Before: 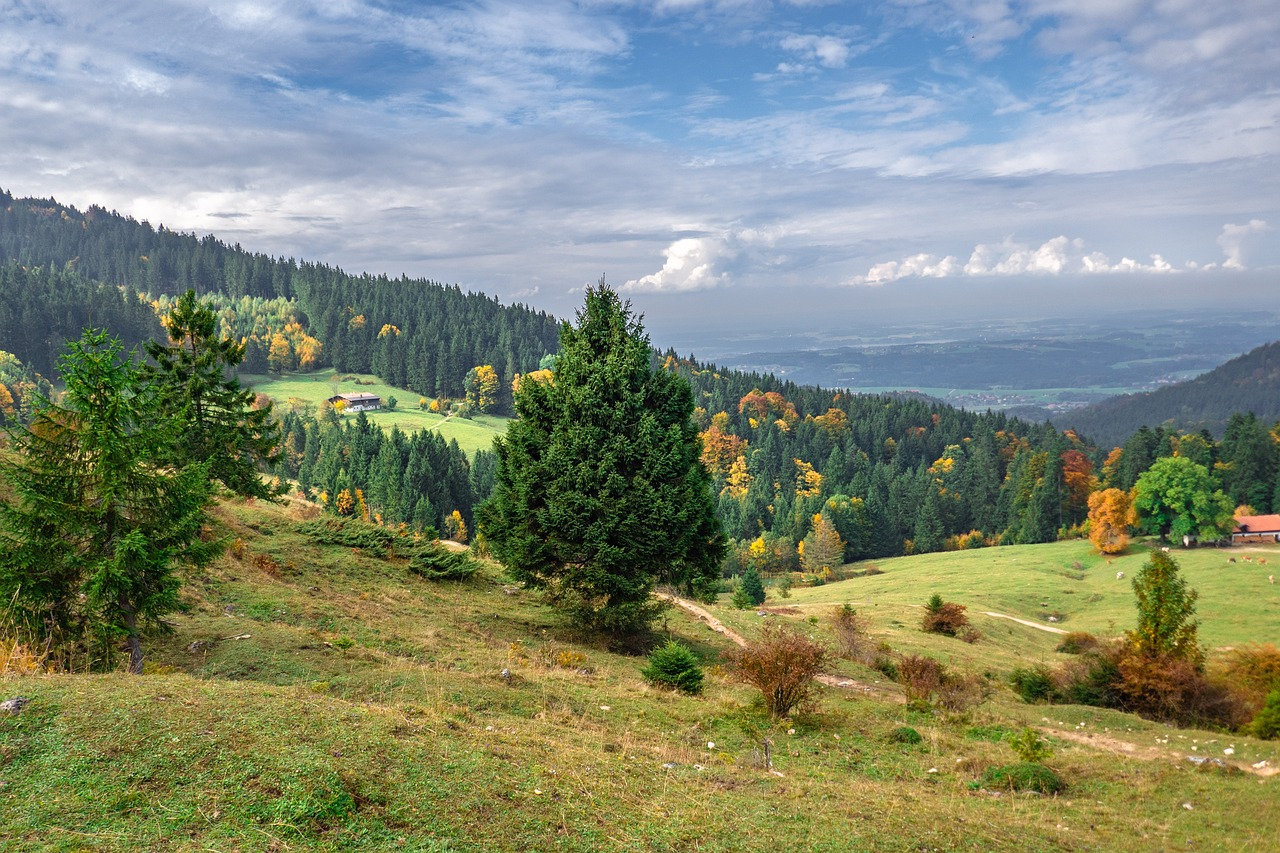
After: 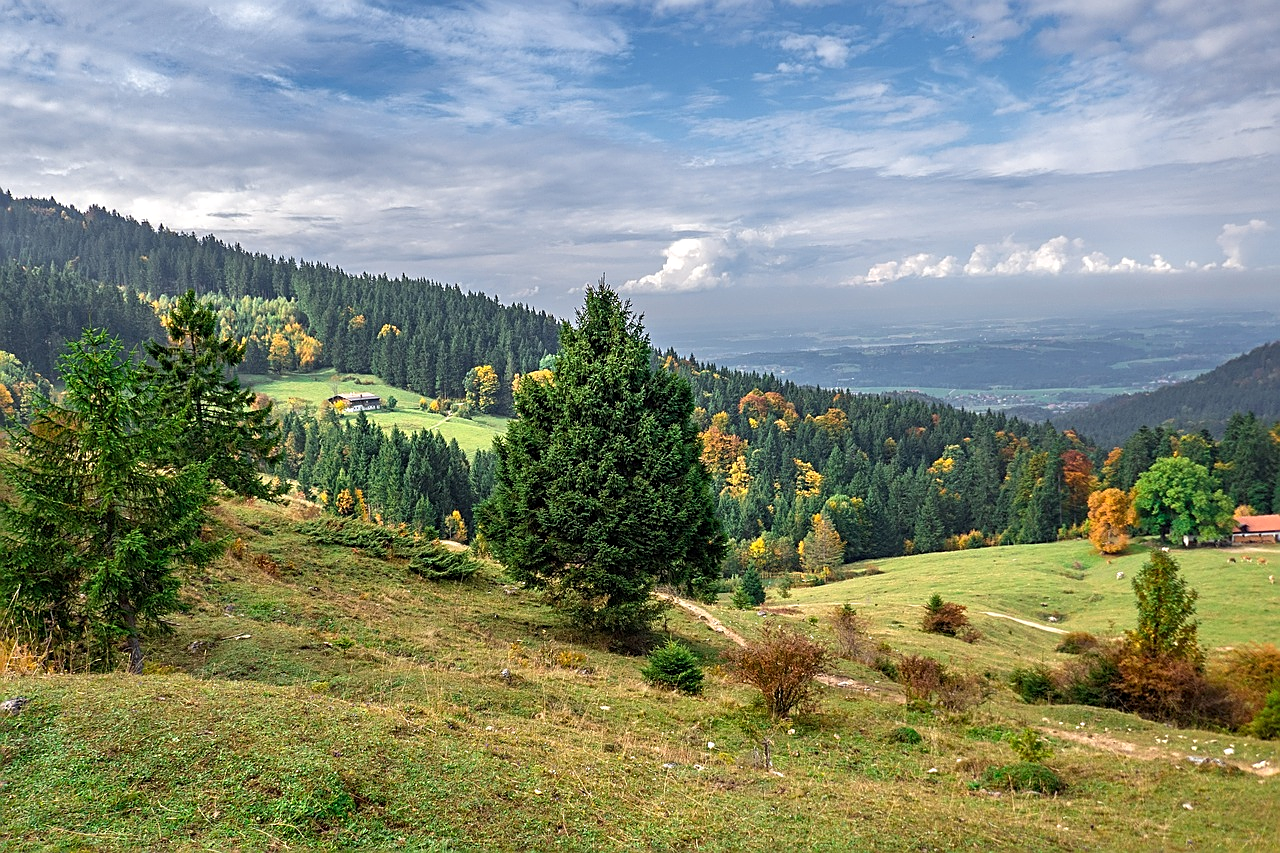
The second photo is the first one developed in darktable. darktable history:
sharpen: on, module defaults
contrast equalizer: octaves 7, y [[0.6 ×6], [0.55 ×6], [0 ×6], [0 ×6], [0 ×6]], mix 0.15
